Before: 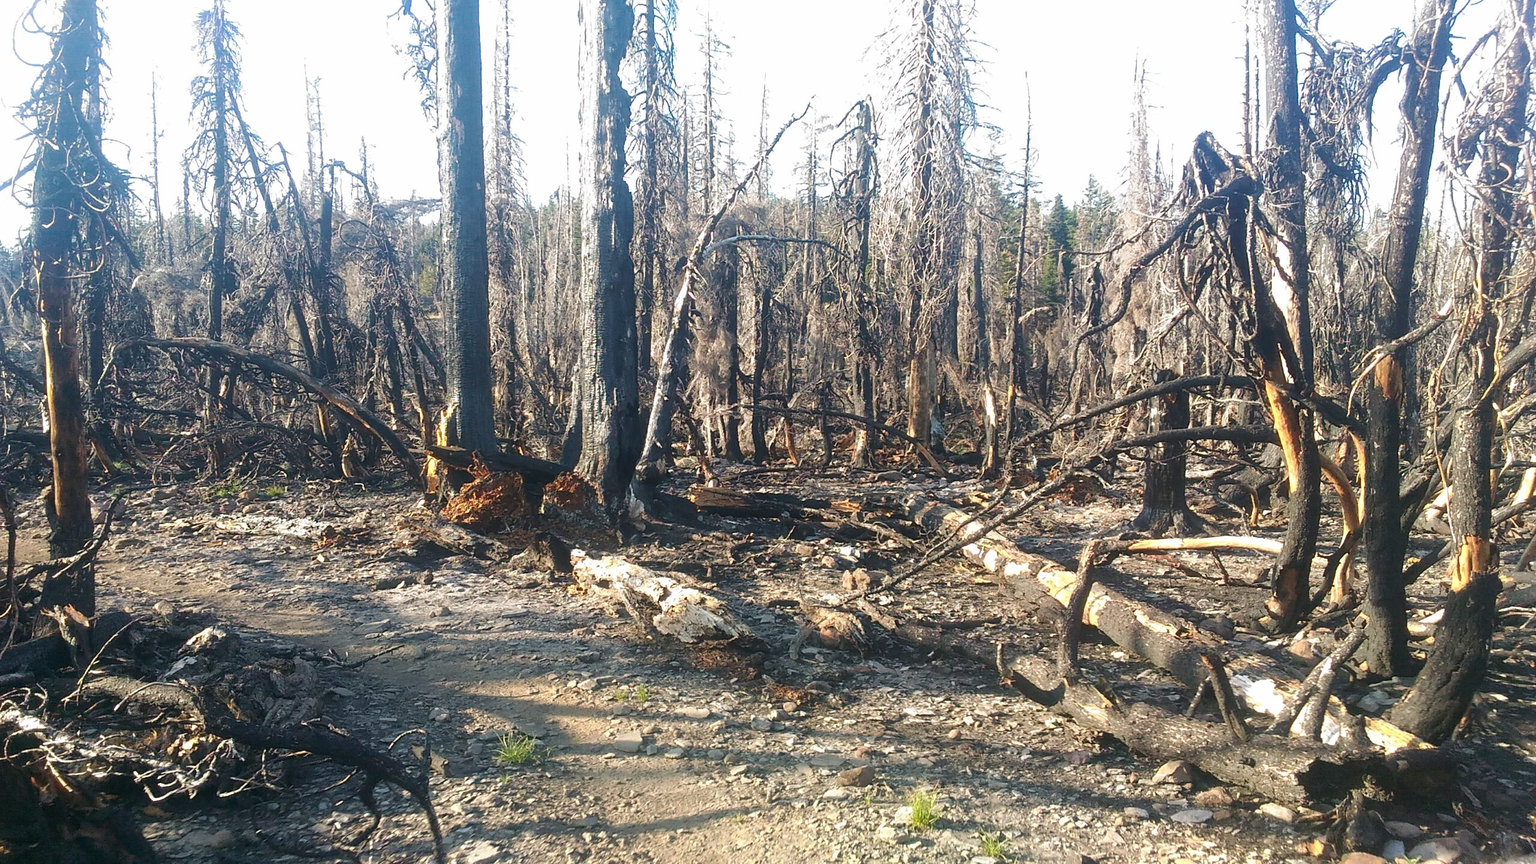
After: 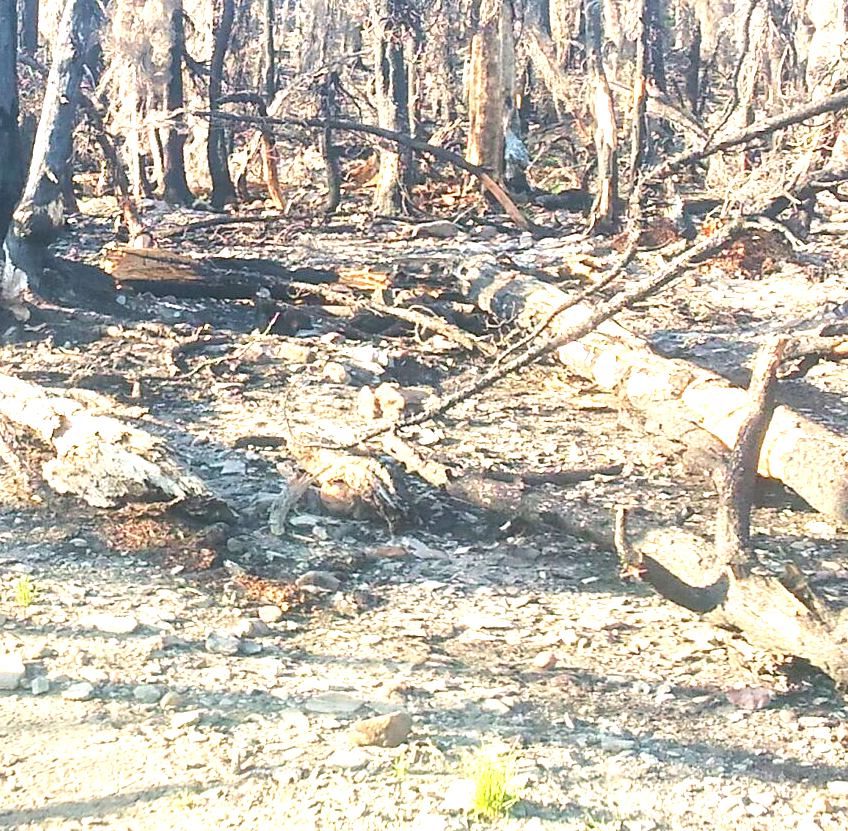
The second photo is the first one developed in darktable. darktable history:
exposure: exposure 2 EV, compensate exposure bias true, compensate highlight preservation false
crop: left 40.878%, top 39.176%, right 25.993%, bottom 3.081%
tone equalizer: -8 EV -0.002 EV, -7 EV 0.005 EV, -6 EV -0.009 EV, -5 EV 0.011 EV, -4 EV -0.012 EV, -3 EV 0.007 EV, -2 EV -0.062 EV, -1 EV -0.293 EV, +0 EV -0.582 EV, smoothing diameter 2%, edges refinement/feathering 20, mask exposure compensation -1.57 EV, filter diffusion 5
rotate and perspective: automatic cropping off
